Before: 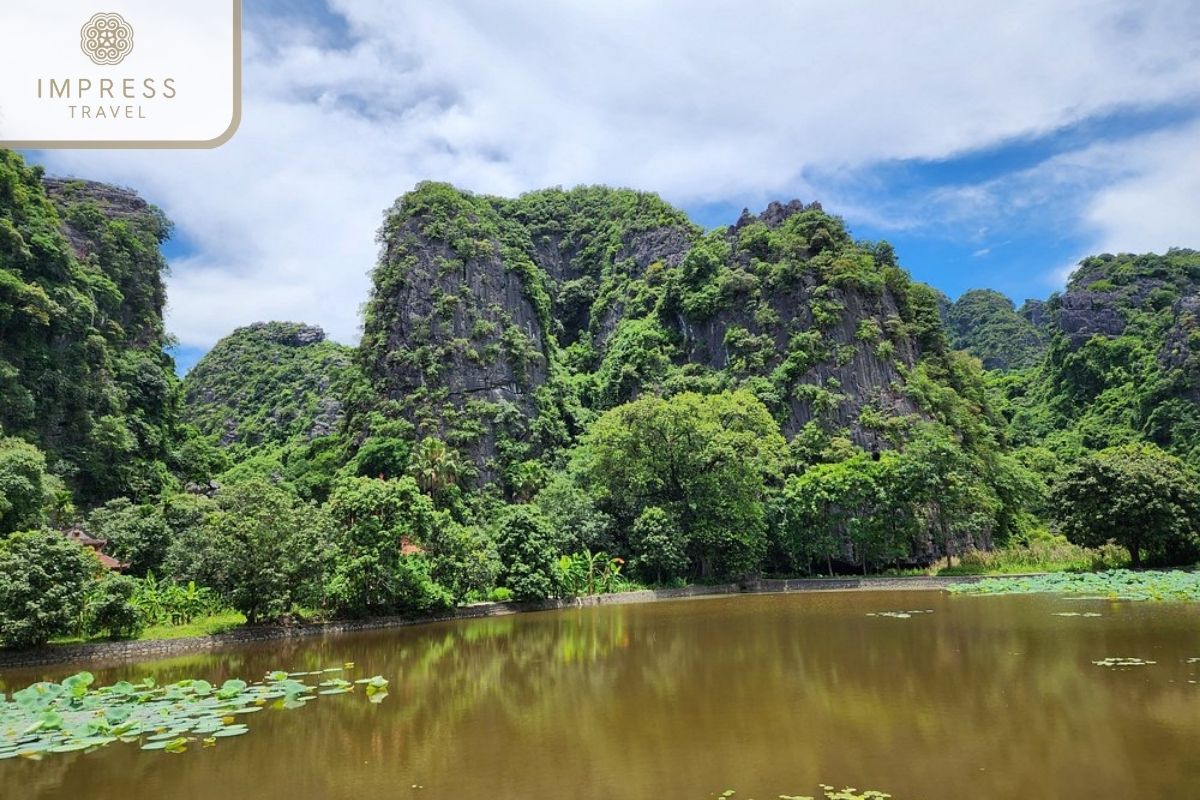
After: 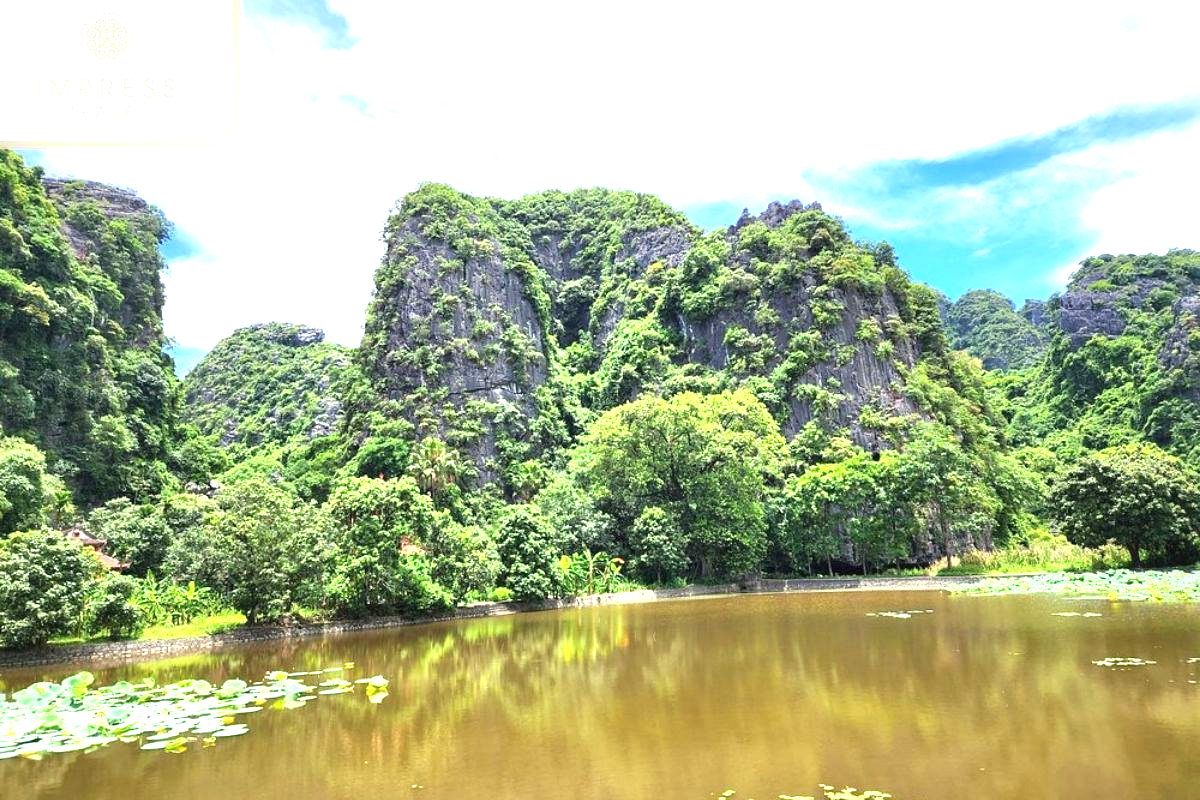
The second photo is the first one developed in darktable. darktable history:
exposure: black level correction 0, exposure 1.439 EV, compensate highlight preservation false
